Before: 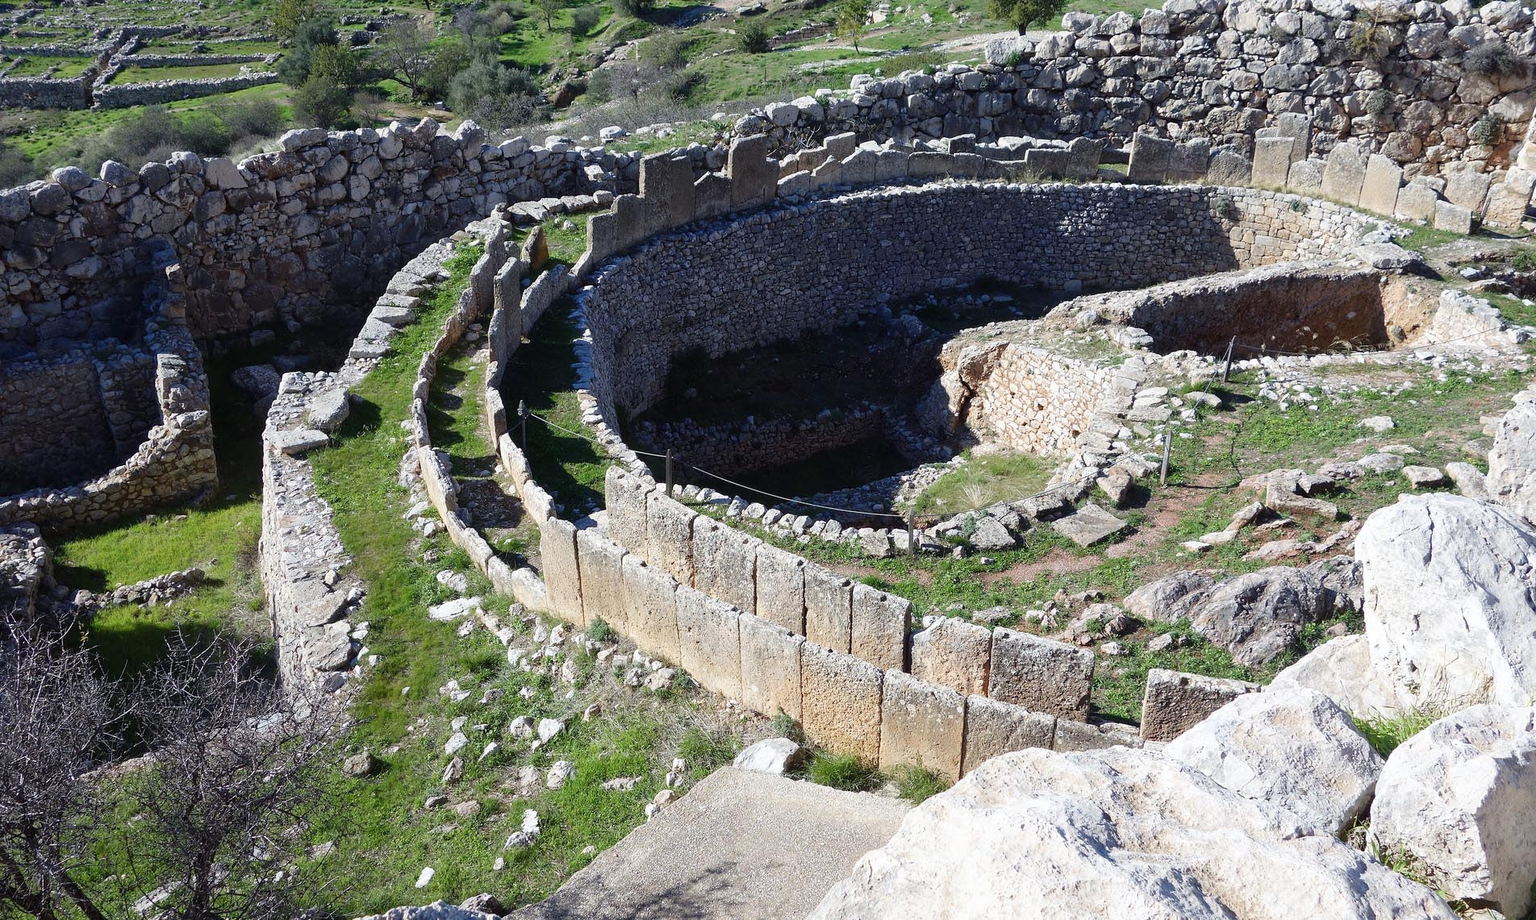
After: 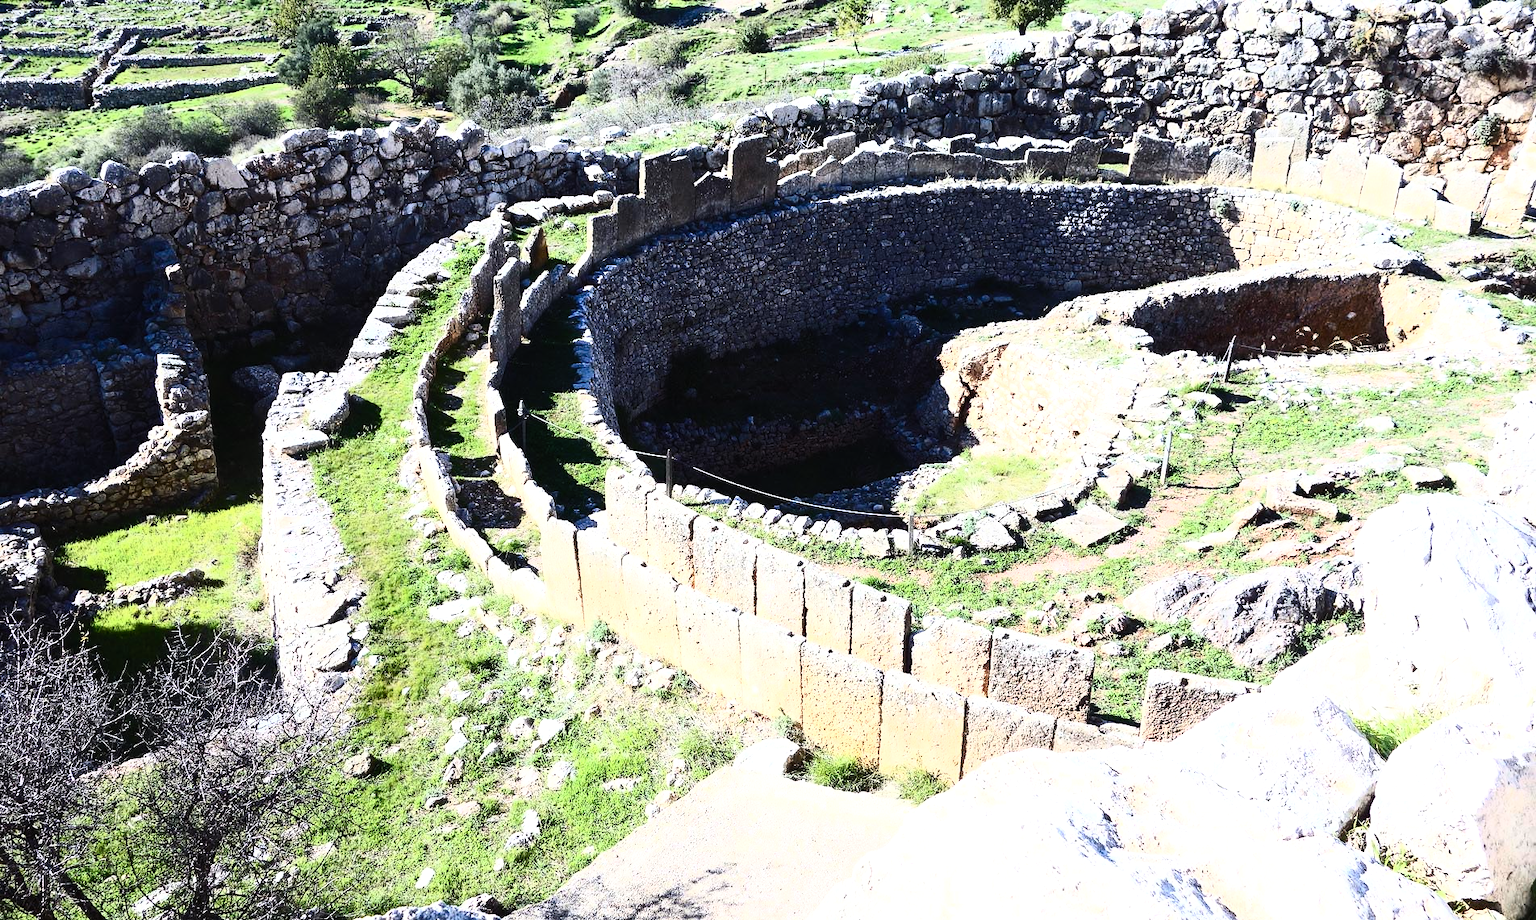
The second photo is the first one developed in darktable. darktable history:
contrast brightness saturation: contrast 0.629, brightness 0.355, saturation 0.135
tone equalizer: -8 EV -0.729 EV, -7 EV -0.708 EV, -6 EV -0.594 EV, -5 EV -0.38 EV, -3 EV 0.393 EV, -2 EV 0.6 EV, -1 EV 0.684 EV, +0 EV 0.719 EV
